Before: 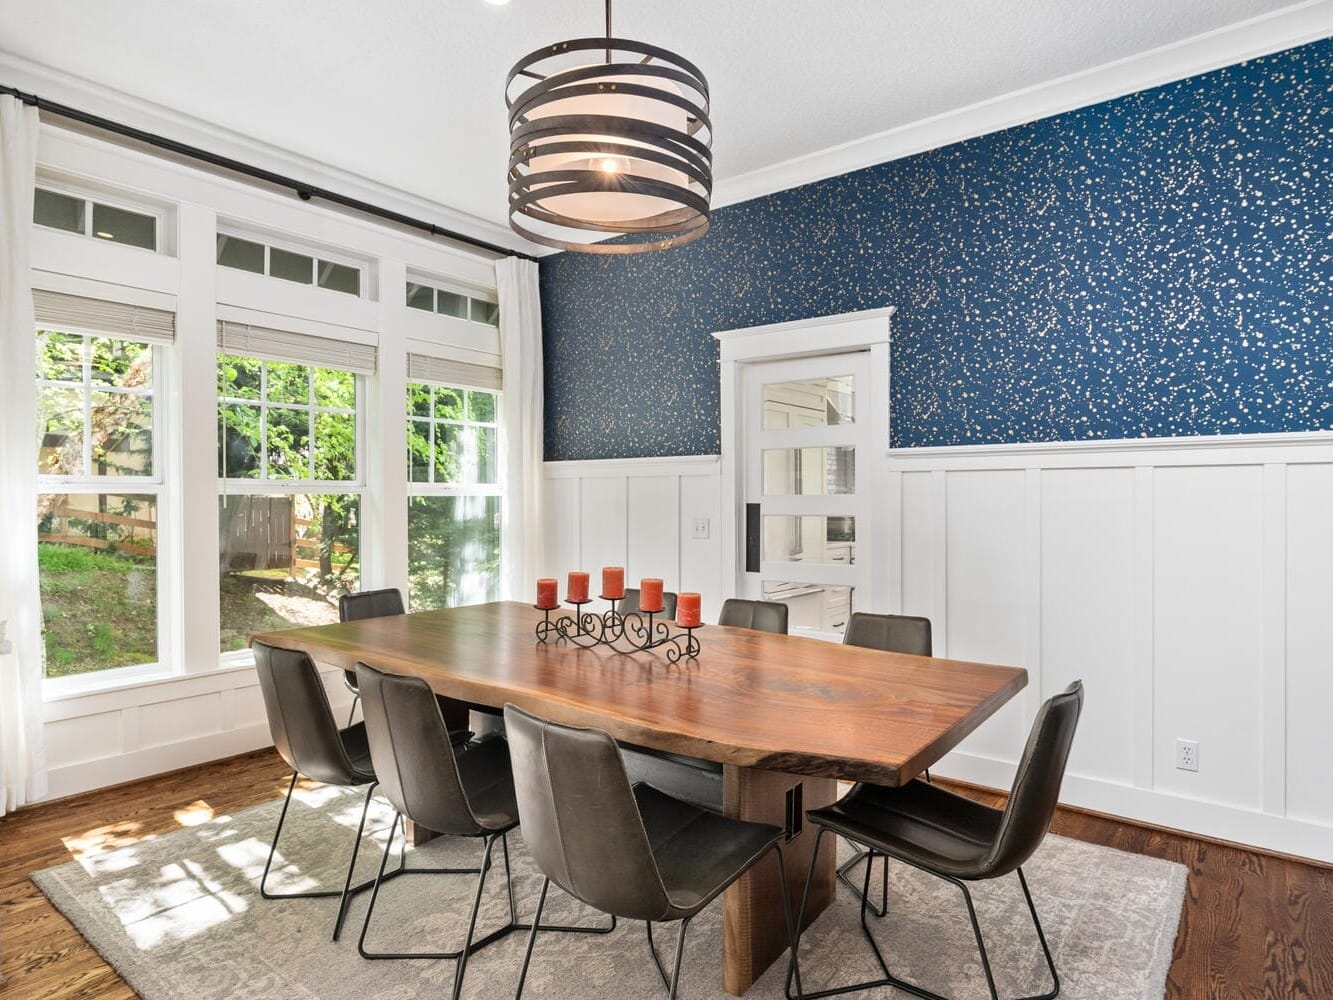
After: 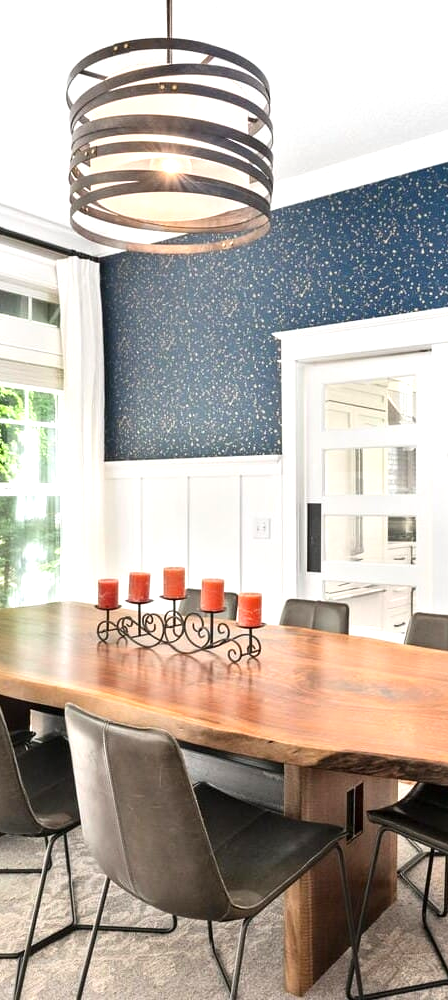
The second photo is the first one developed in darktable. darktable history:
crop: left 32.935%, right 33.446%
contrast brightness saturation: contrast 0.078, saturation 0.025
exposure: black level correction 0, exposure 0.702 EV, compensate exposure bias true, compensate highlight preservation false
